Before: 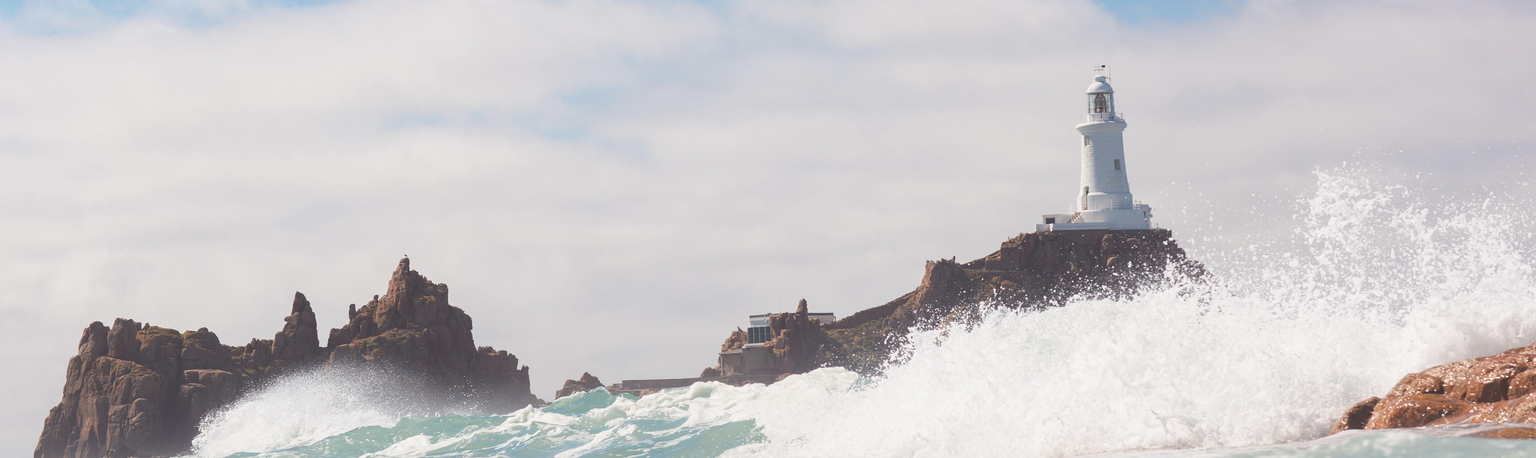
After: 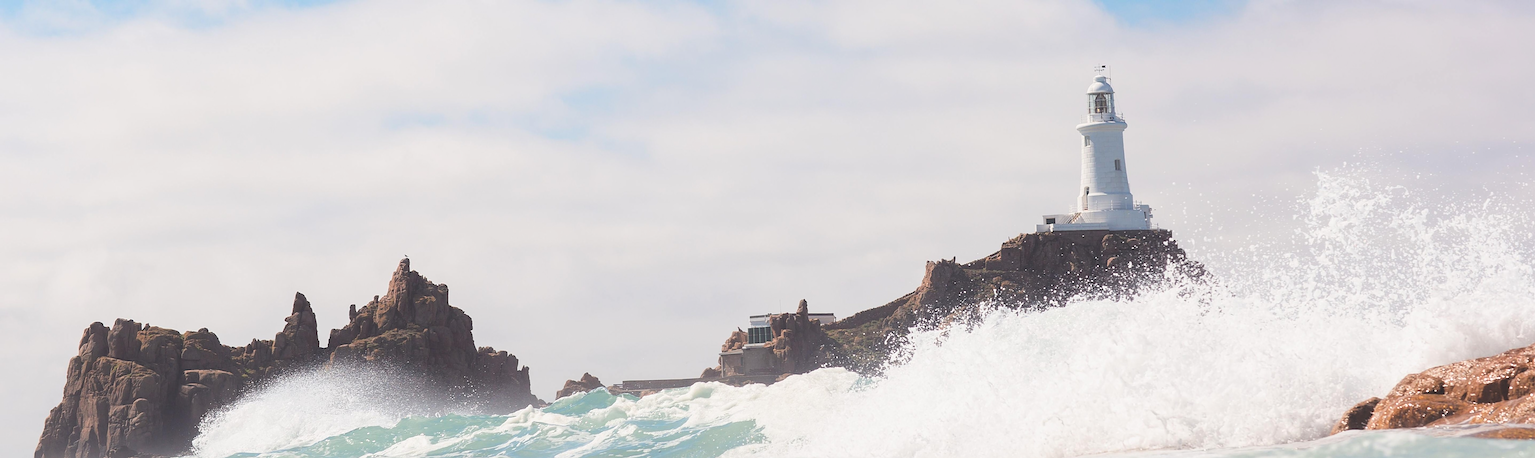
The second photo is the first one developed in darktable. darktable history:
sharpen: radius 1.967
tone curve: curves: ch0 [(0.021, 0) (0.104, 0.052) (0.496, 0.526) (0.737, 0.783) (1, 1)], color space Lab, linked channels, preserve colors none
